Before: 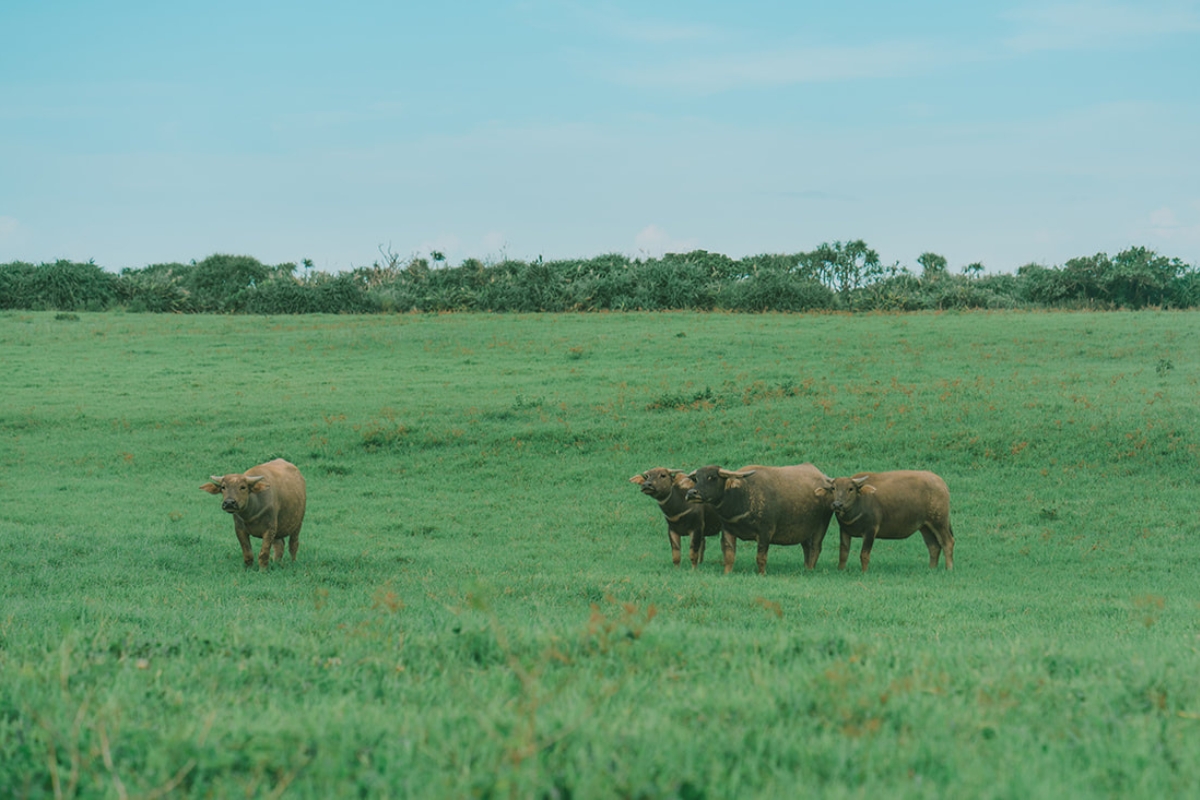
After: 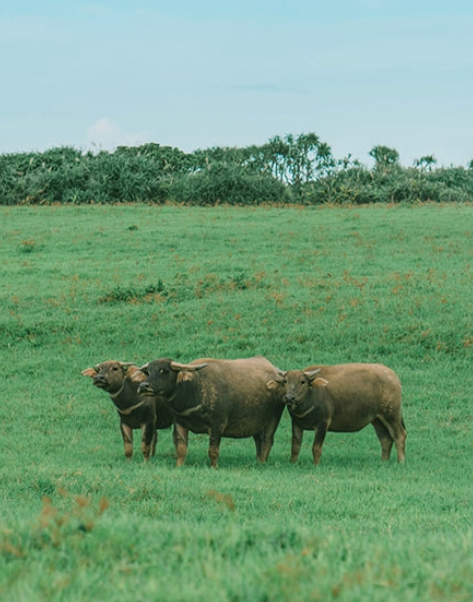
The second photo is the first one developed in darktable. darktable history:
levels: levels [0, 0.476, 0.951]
crop: left 45.721%, top 13.393%, right 14.118%, bottom 10.01%
exposure: black level correction 0, compensate exposure bias true, compensate highlight preservation false
local contrast: on, module defaults
